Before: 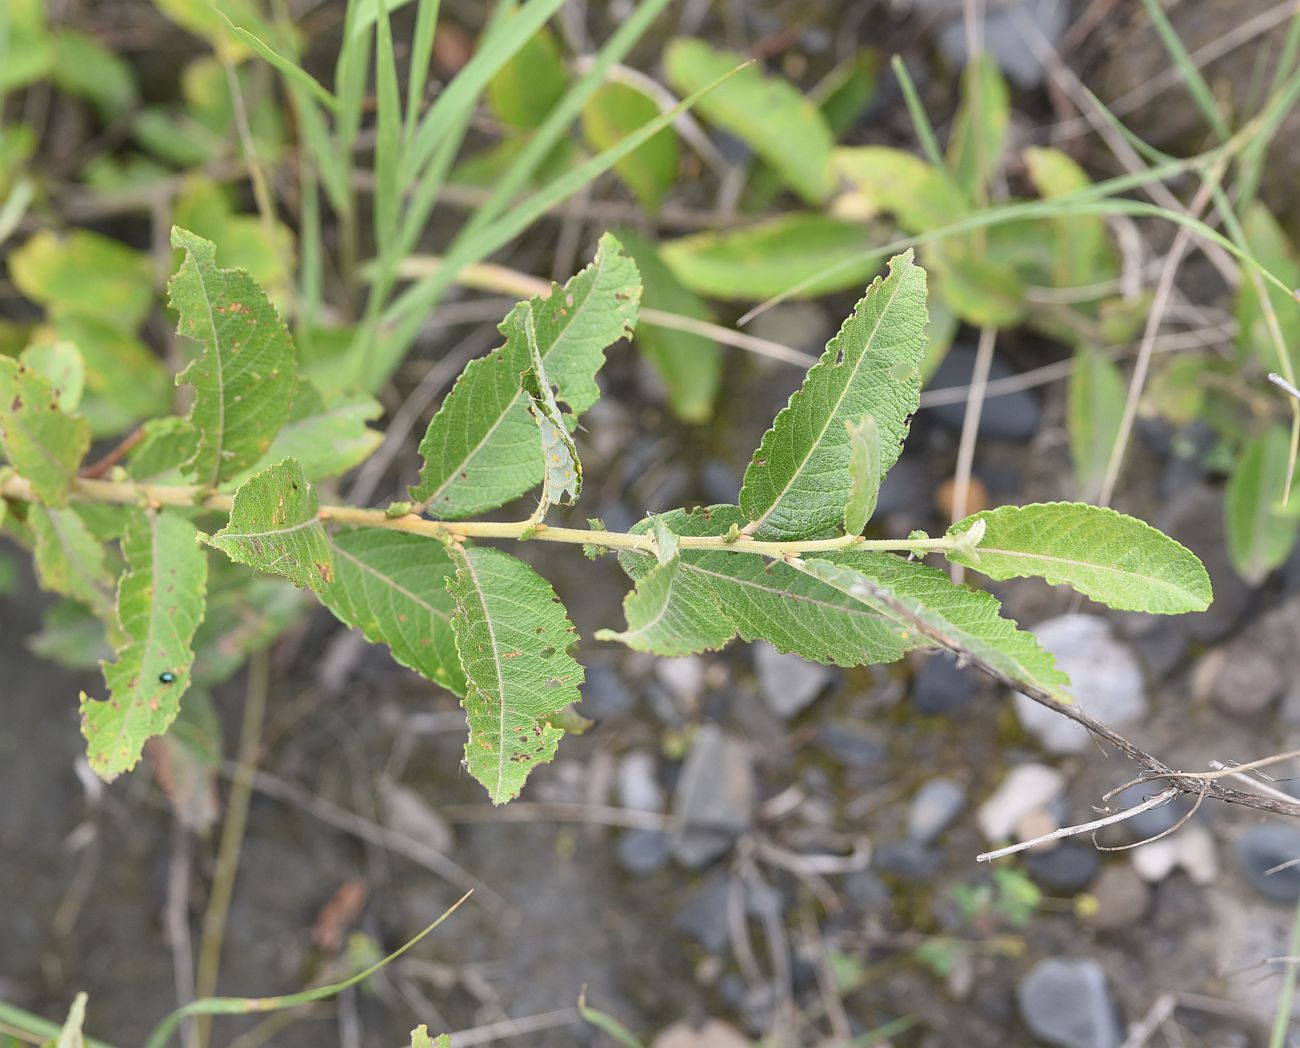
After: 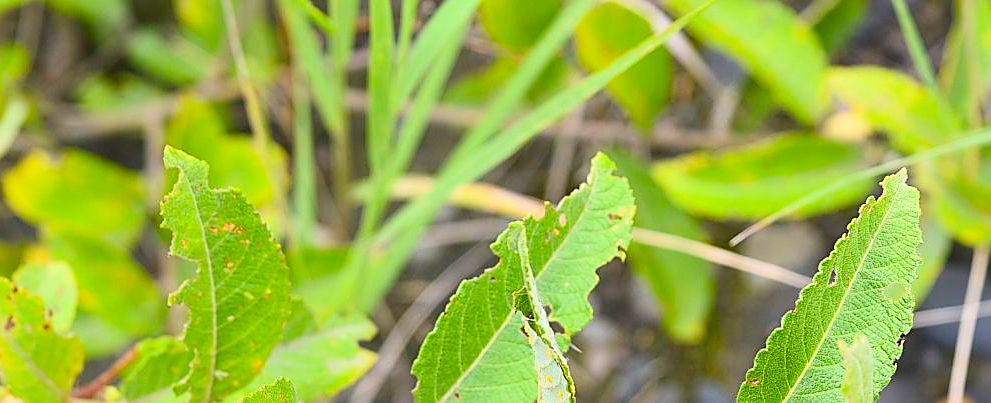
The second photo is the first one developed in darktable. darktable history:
contrast brightness saturation: contrast 0.198, brightness 0.165, saturation 0.219
sharpen: amount 0.495
color balance rgb: linear chroma grading › global chroma 8.923%, perceptual saturation grading › global saturation 19.696%, global vibrance 20%
crop: left 0.548%, top 7.635%, right 23.202%, bottom 53.854%
